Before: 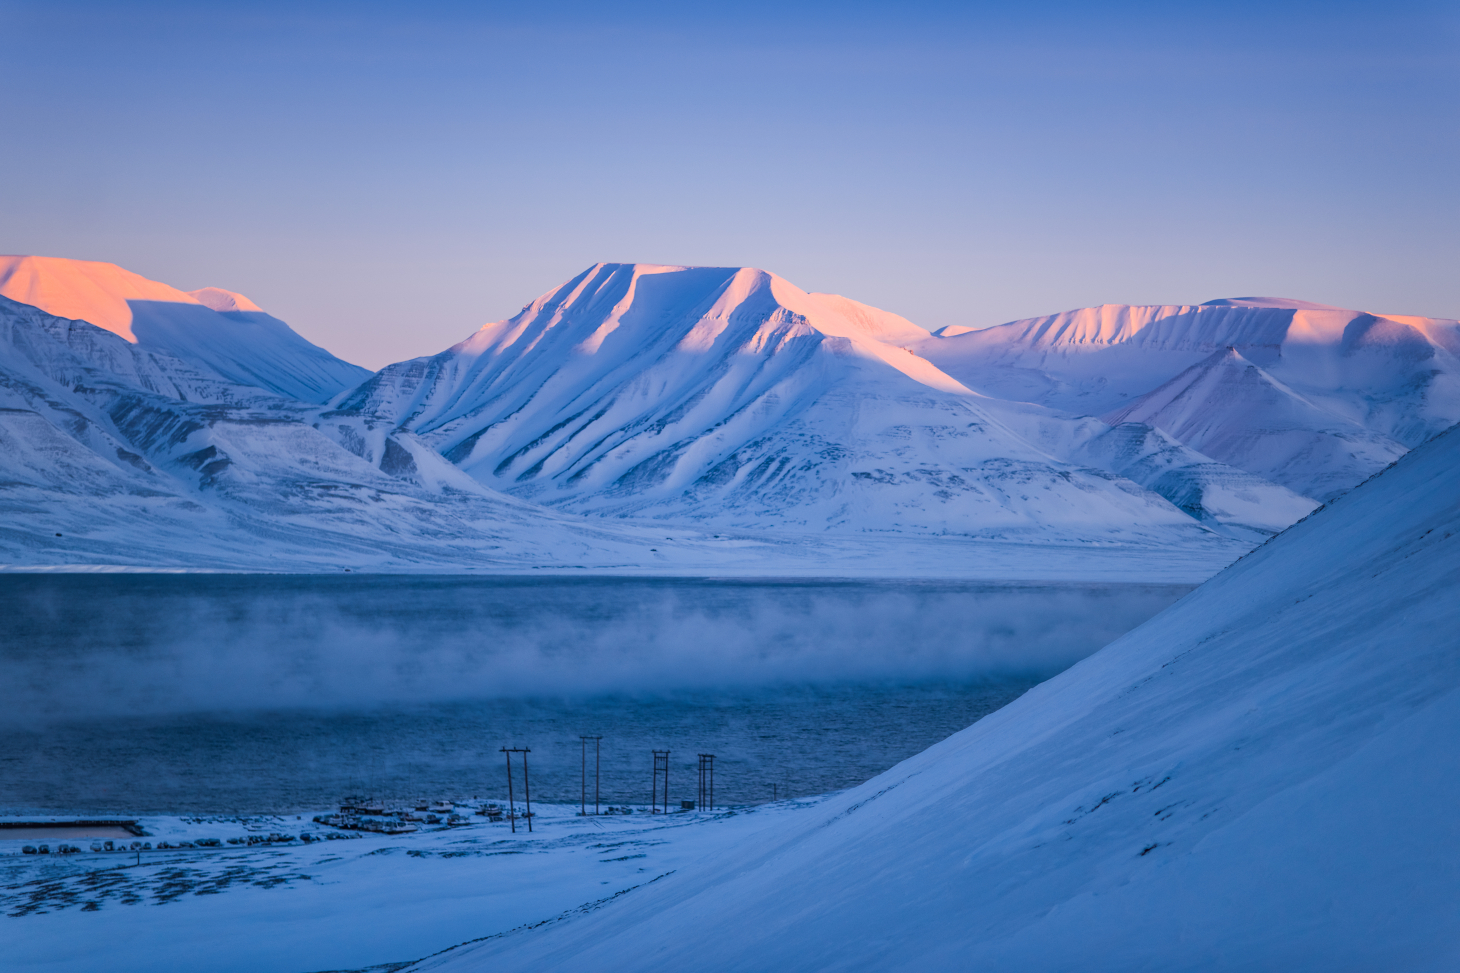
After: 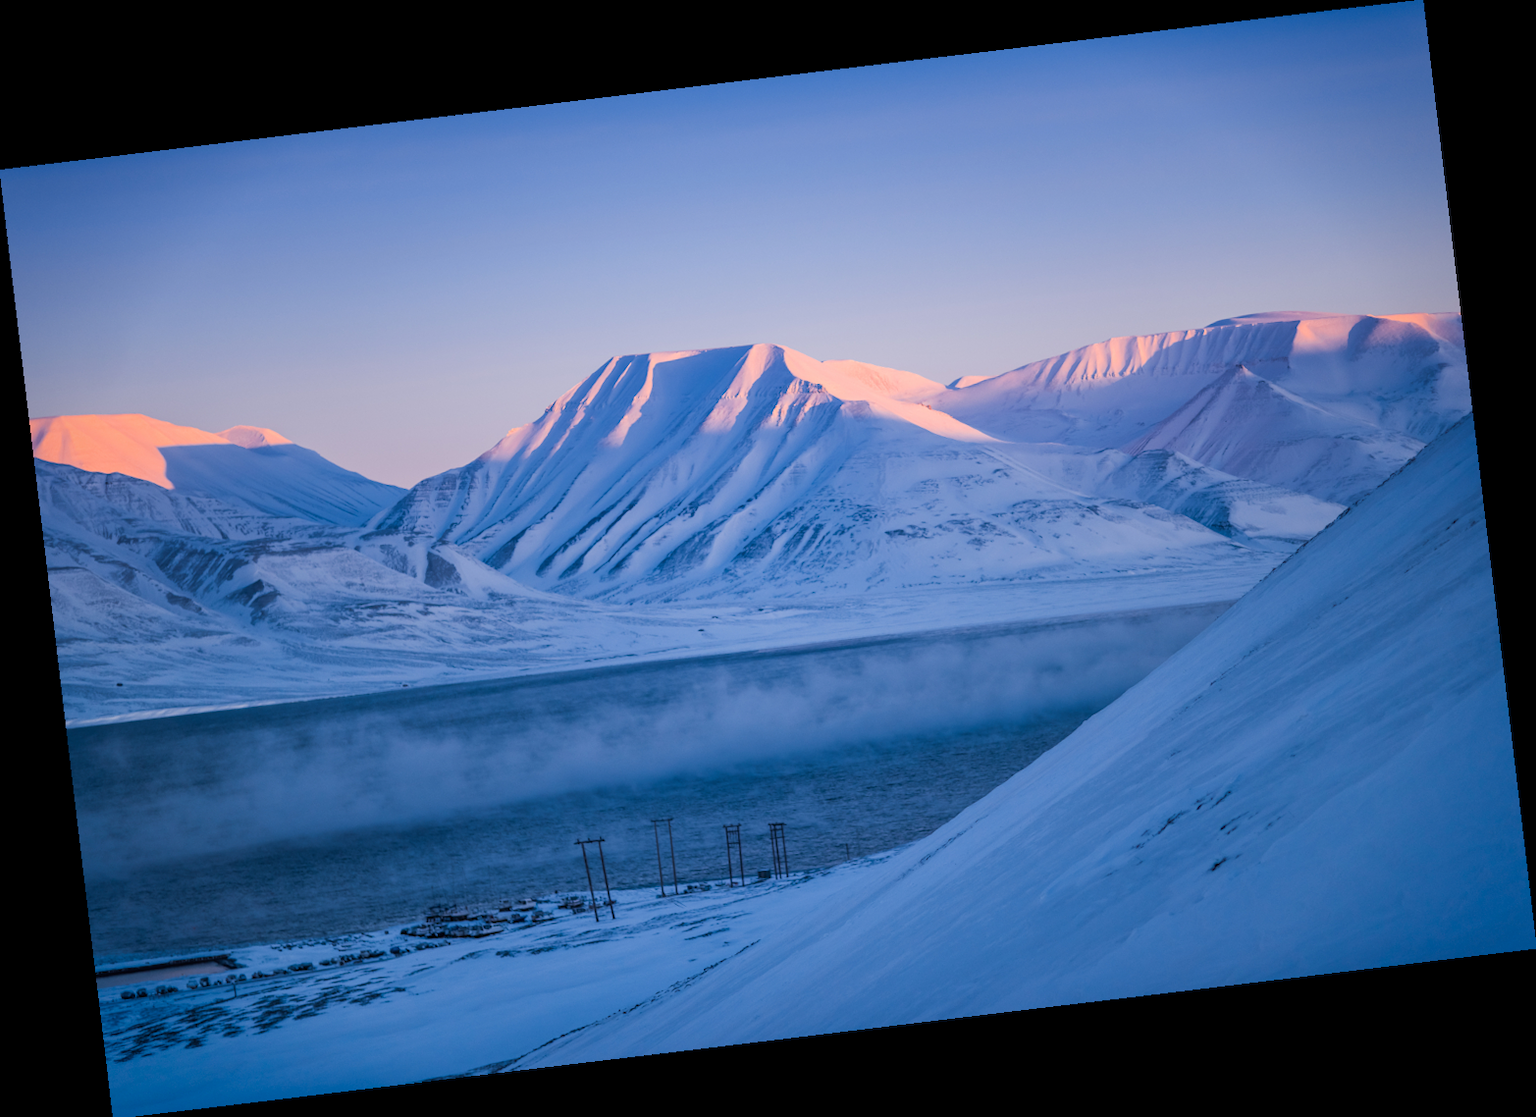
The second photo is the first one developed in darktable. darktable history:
rotate and perspective: rotation -6.83°, automatic cropping off
vignetting: fall-off start 88.53%, fall-off radius 44.2%, saturation 0.376, width/height ratio 1.161
